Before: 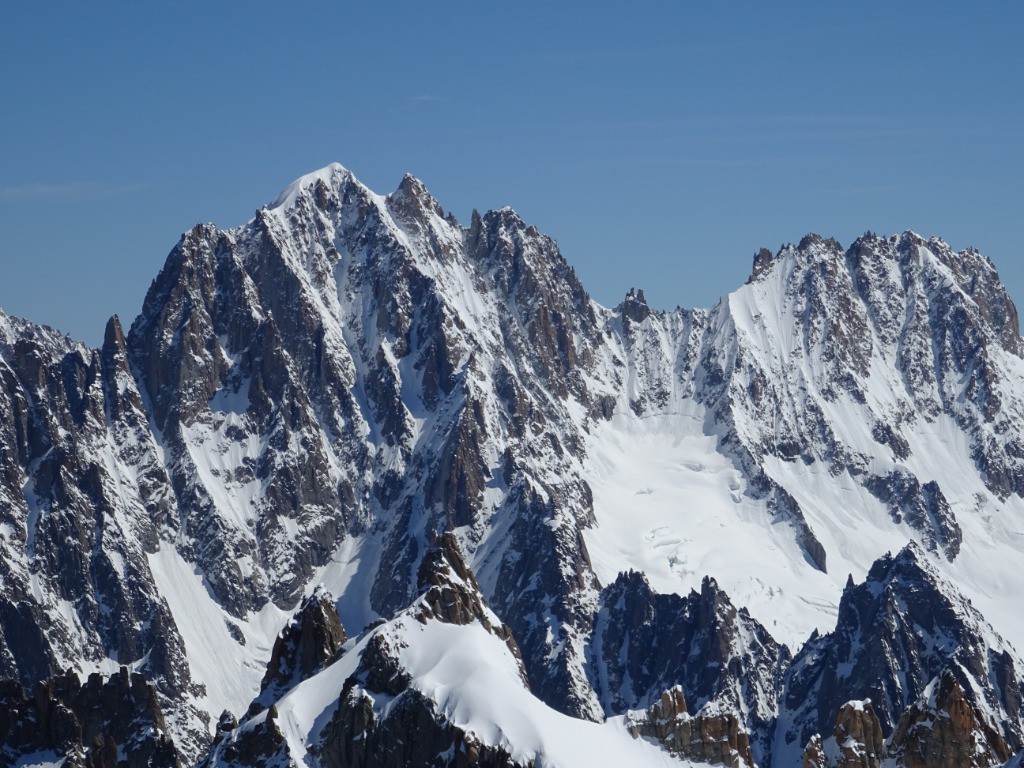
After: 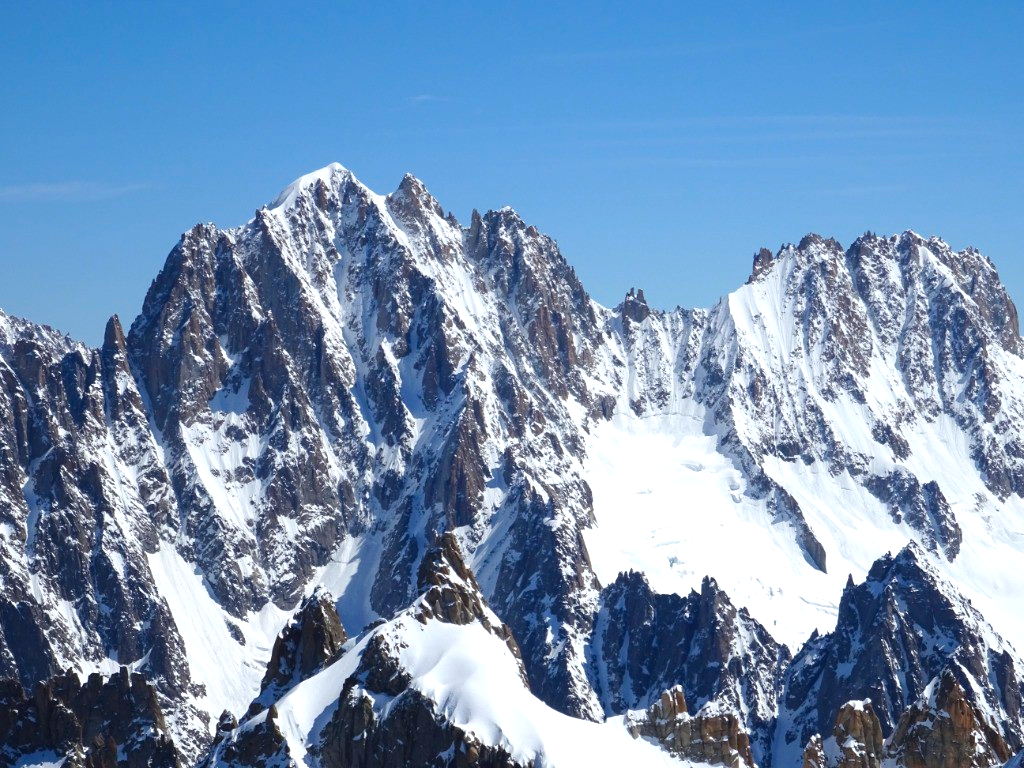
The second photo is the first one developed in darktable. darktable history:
exposure: black level correction 0, exposure 0.69 EV, compensate highlight preservation false
color balance rgb: perceptual saturation grading › global saturation 30.896%
